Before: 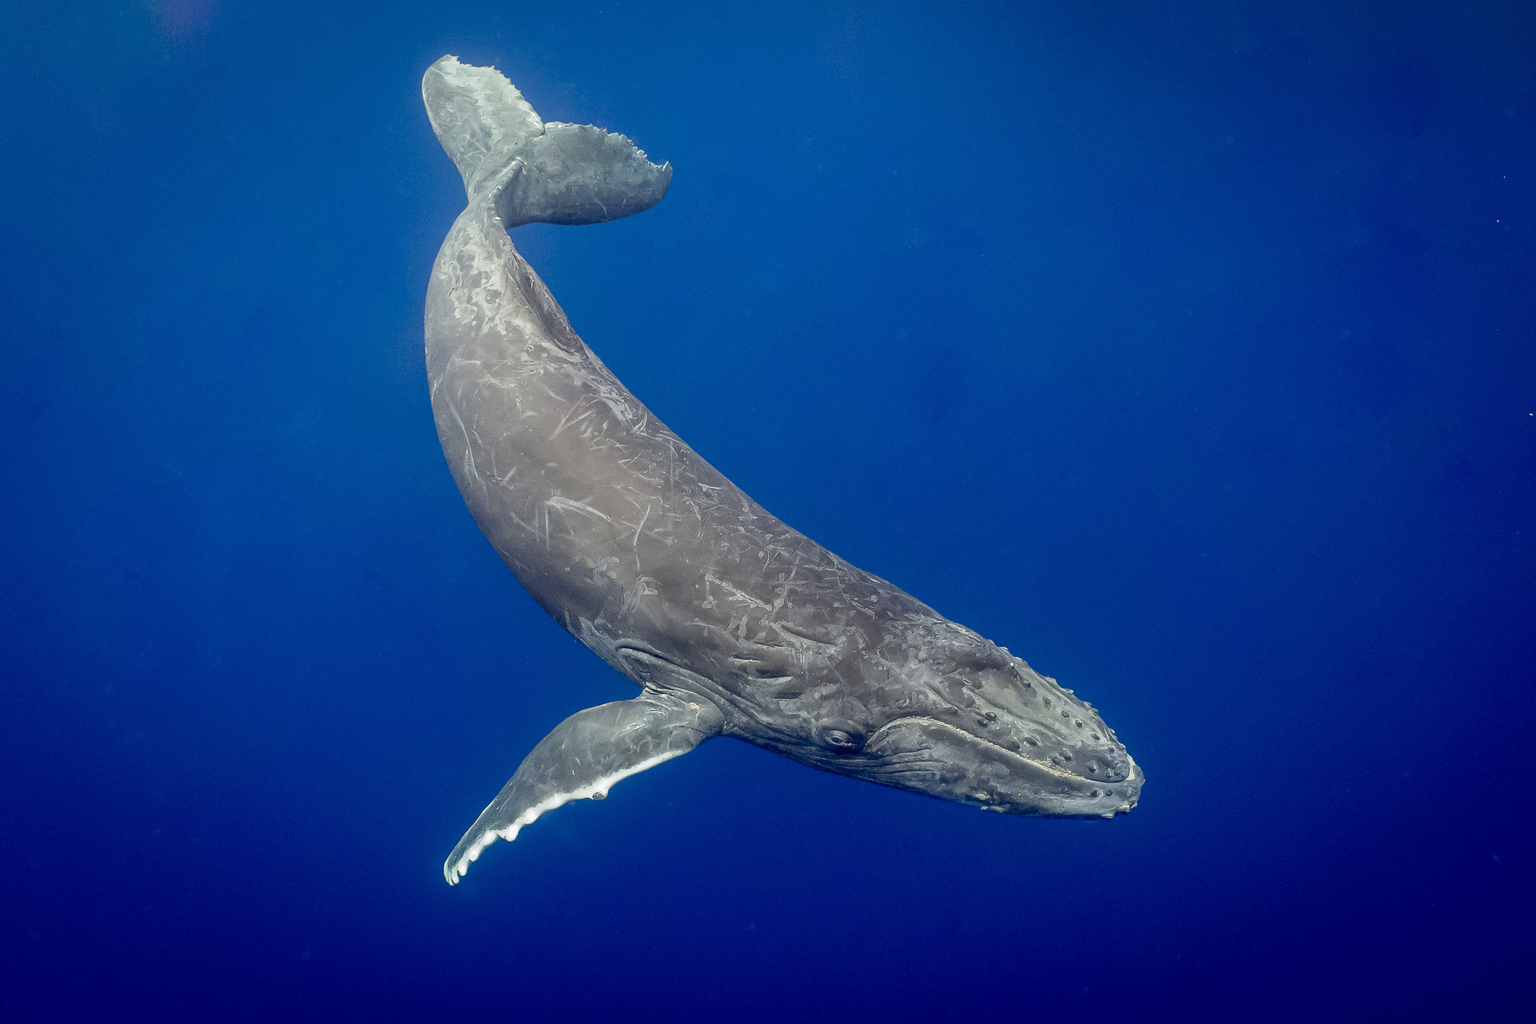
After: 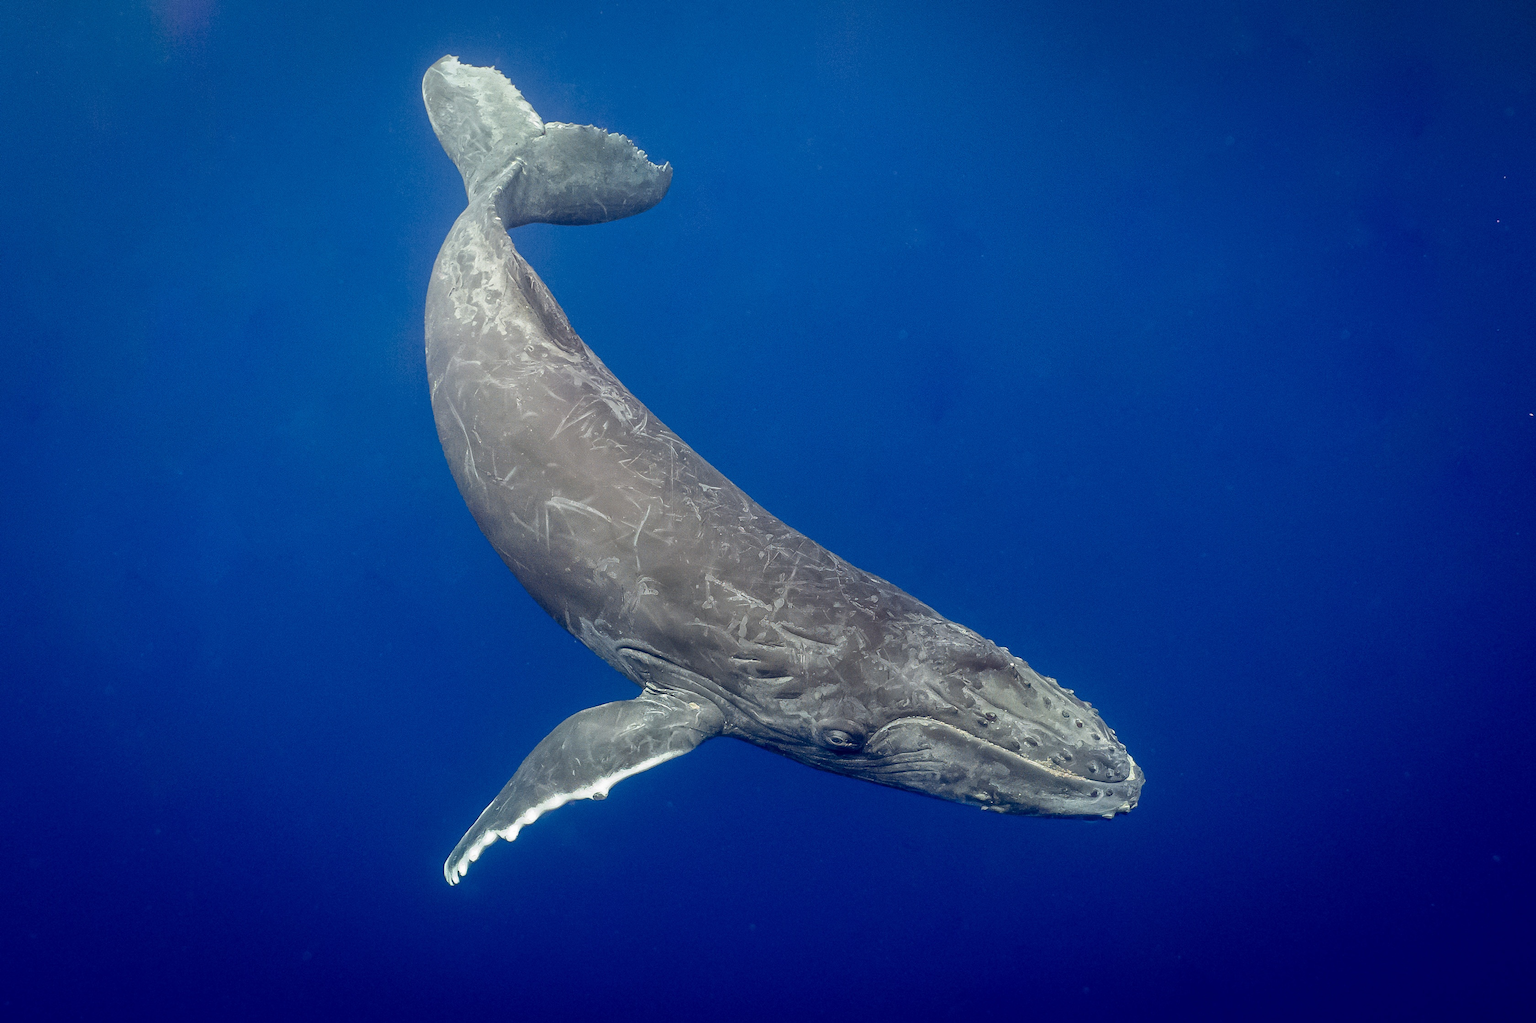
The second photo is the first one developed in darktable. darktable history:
shadows and highlights: shadows 1.24, highlights 41.5
